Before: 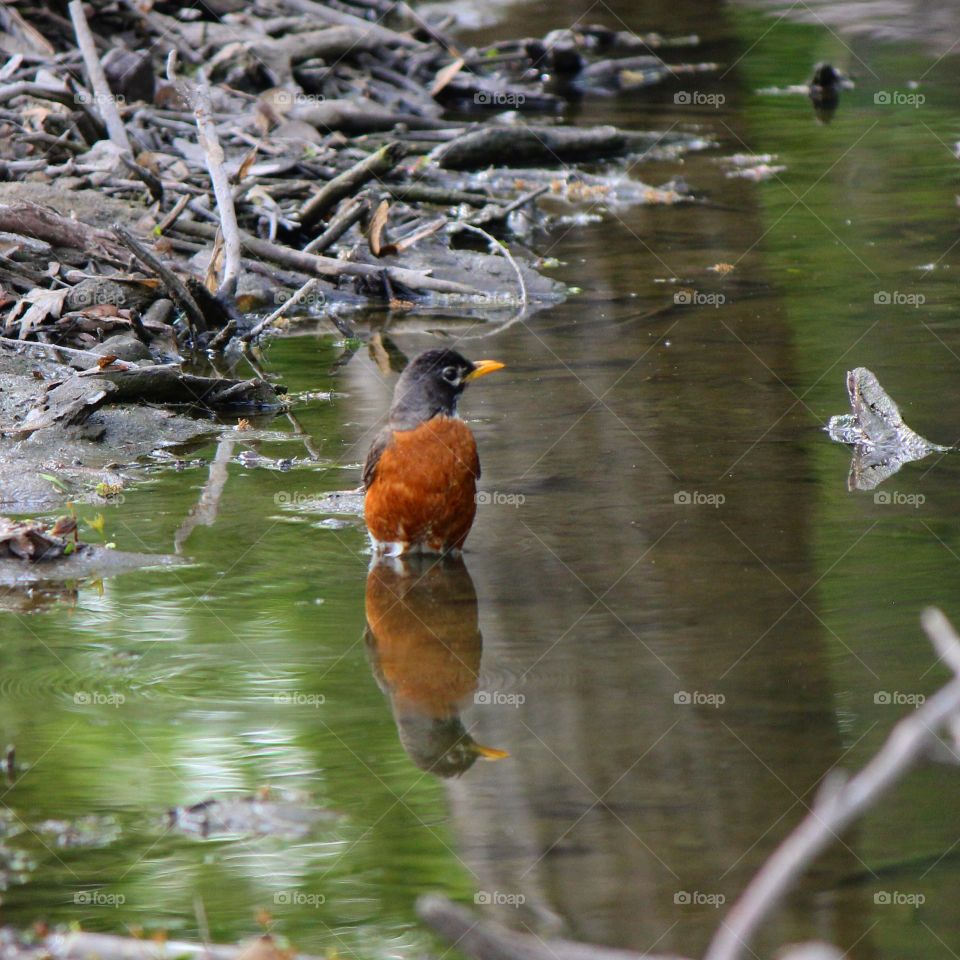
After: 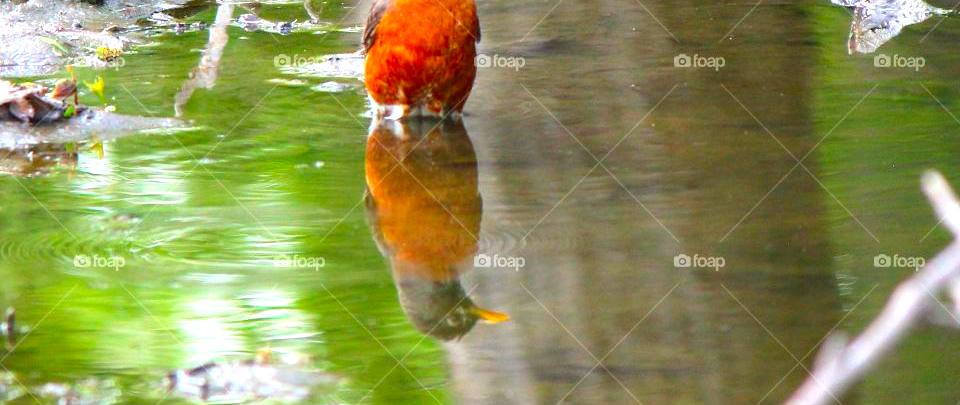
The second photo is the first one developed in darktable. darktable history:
crop: top 45.551%, bottom 12.262%
exposure: black level correction 0, exposure 1 EV, compensate highlight preservation false
contrast brightness saturation: saturation 0.5
